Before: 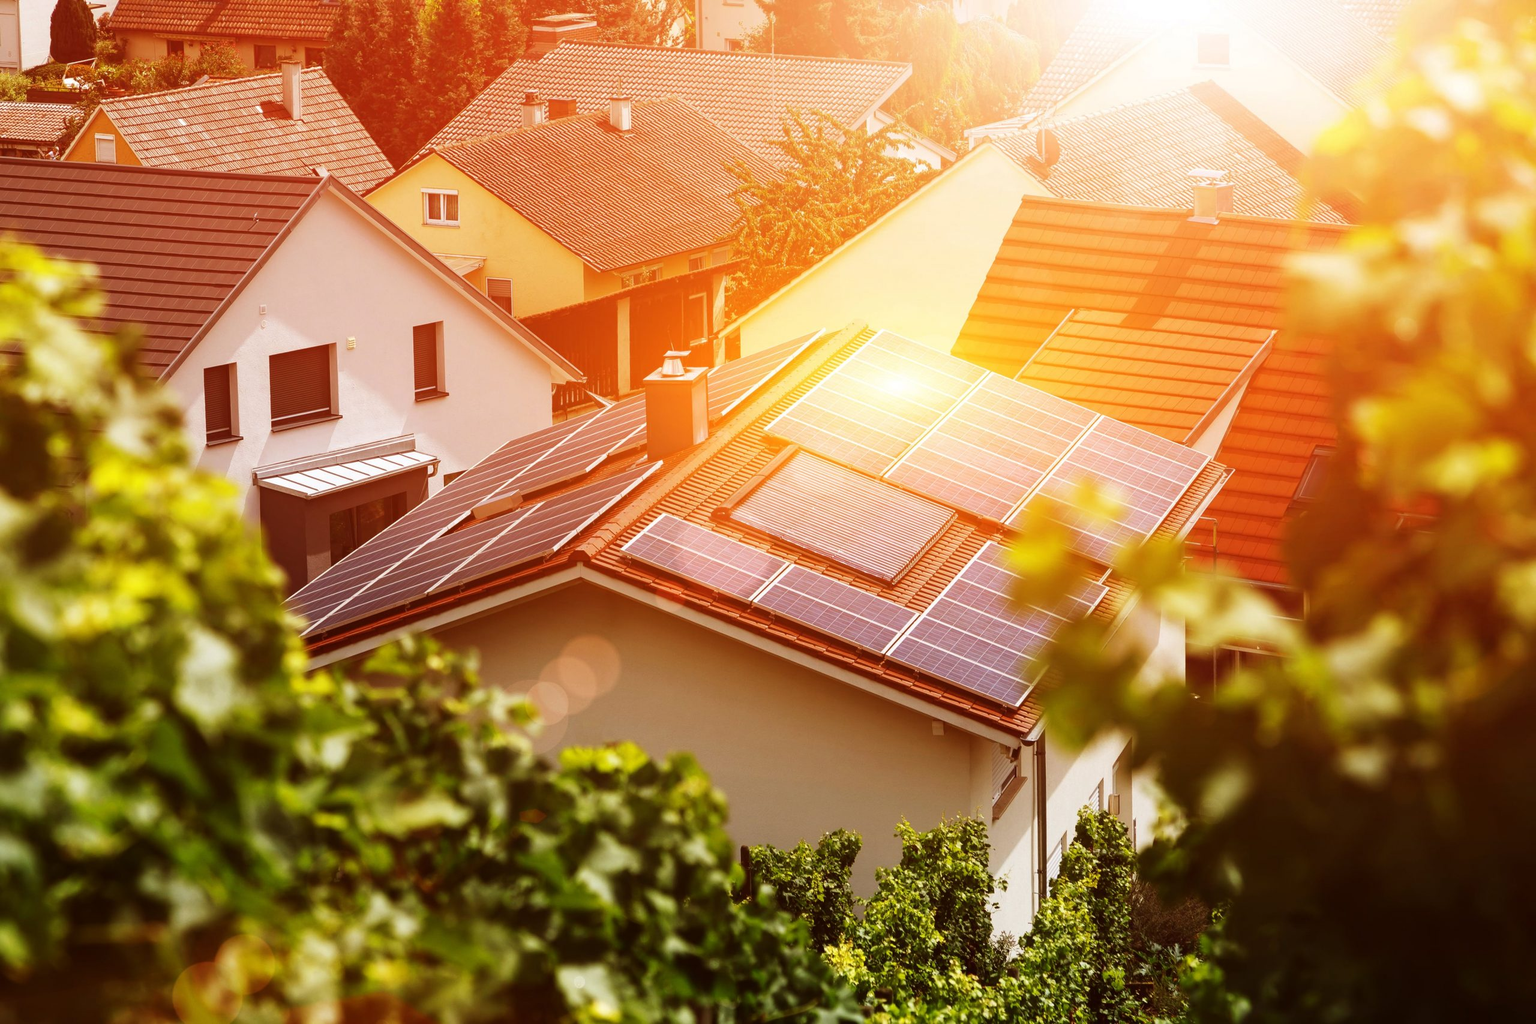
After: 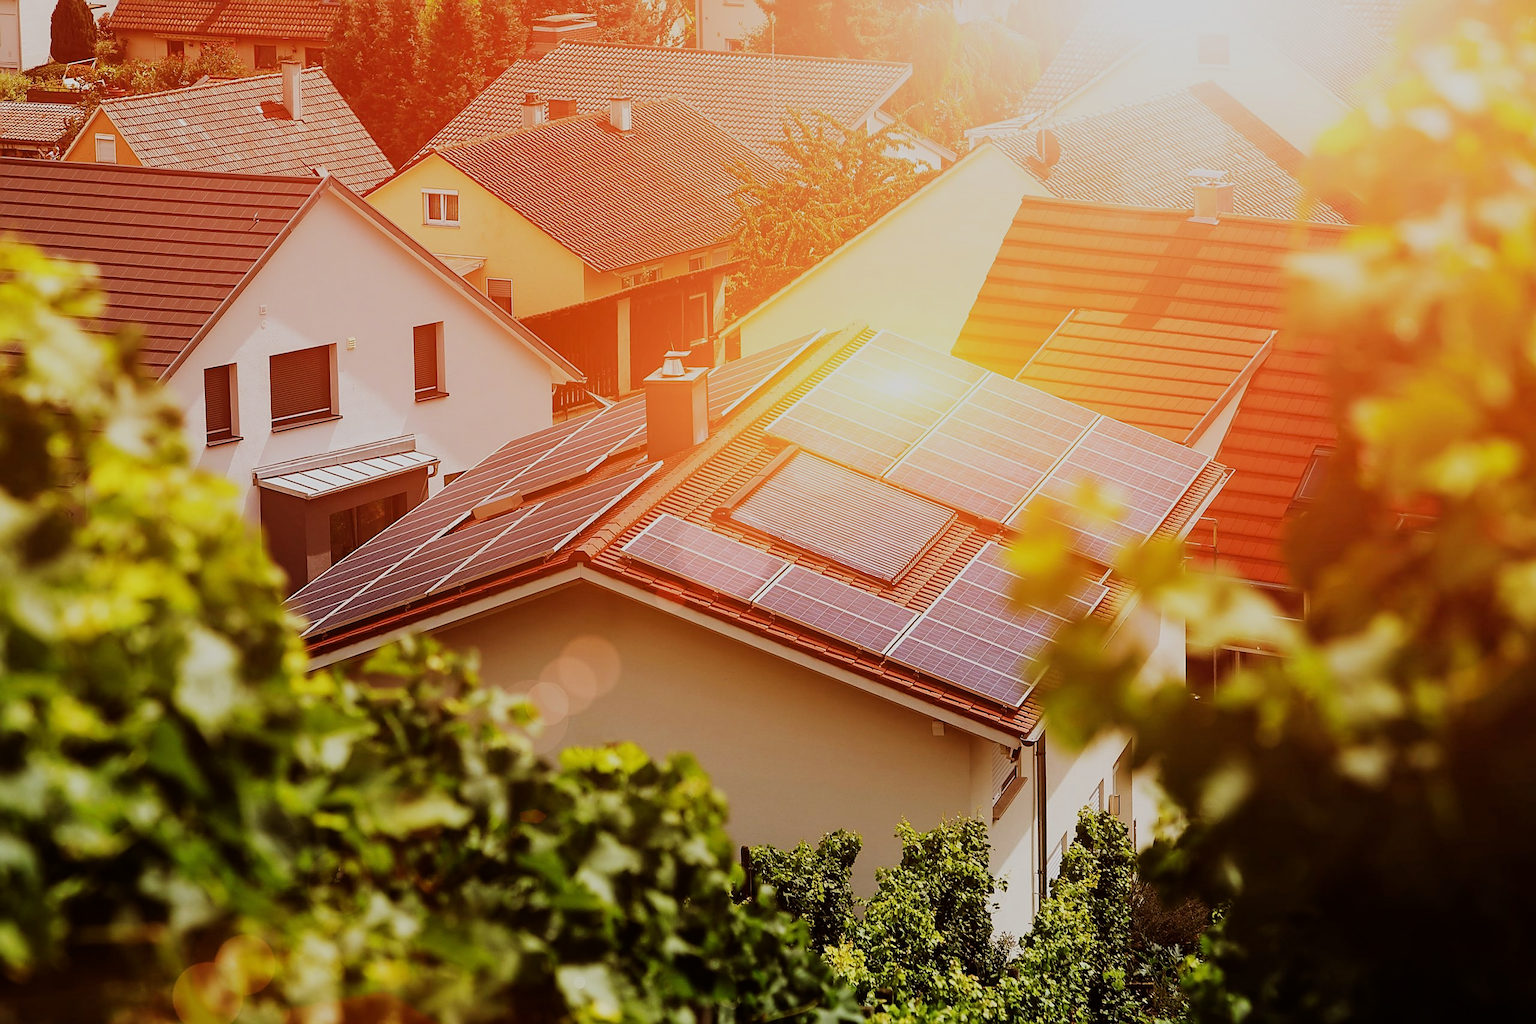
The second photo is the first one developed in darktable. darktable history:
sharpen: radius 1.4, amount 1.25, threshold 0.7
filmic rgb: black relative exposure -7.32 EV, white relative exposure 5.09 EV, hardness 3.2
